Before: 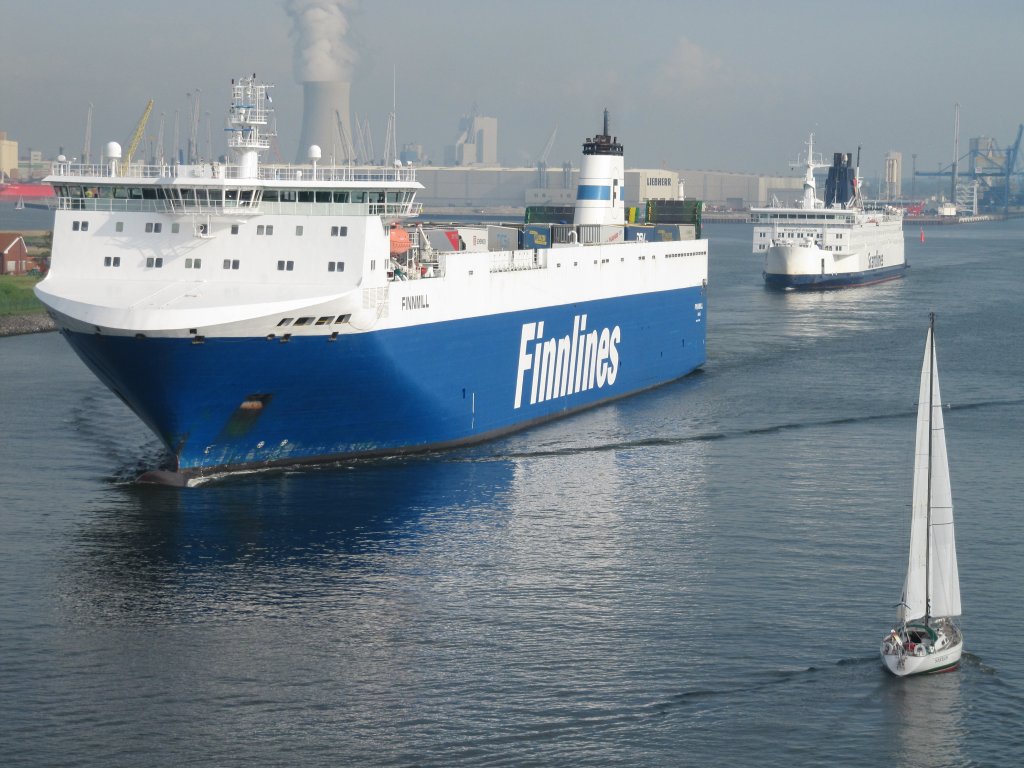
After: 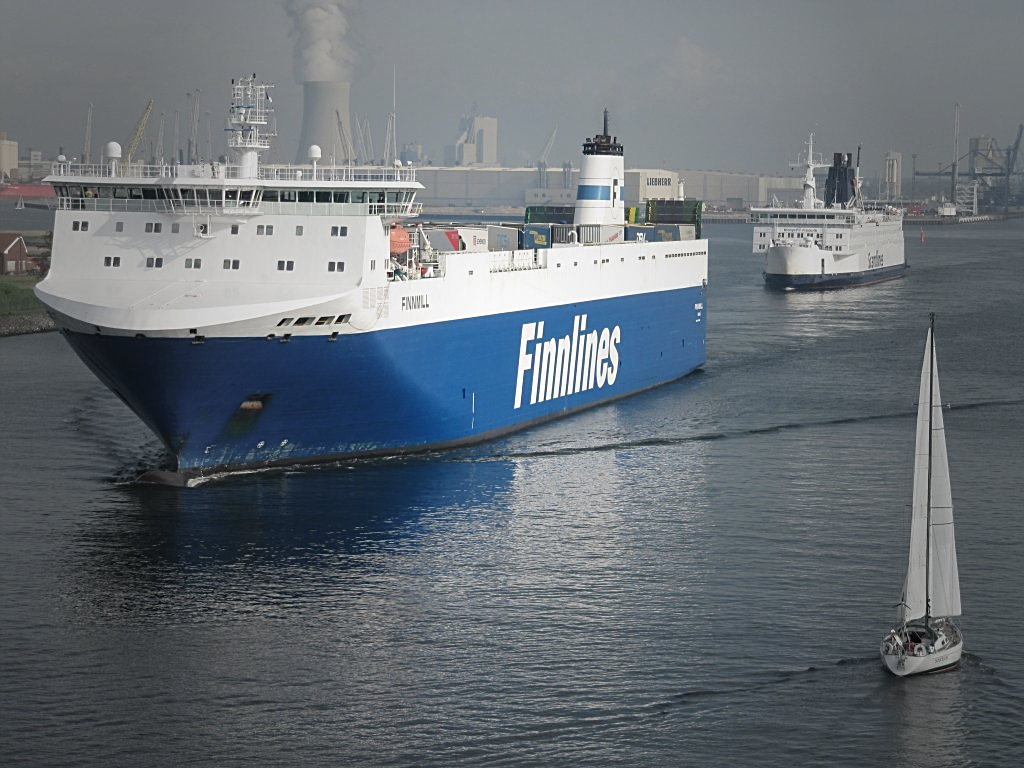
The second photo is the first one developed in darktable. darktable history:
vignetting: fall-off start 16.56%, fall-off radius 100.45%, width/height ratio 0.724, unbound false
sharpen: on, module defaults
